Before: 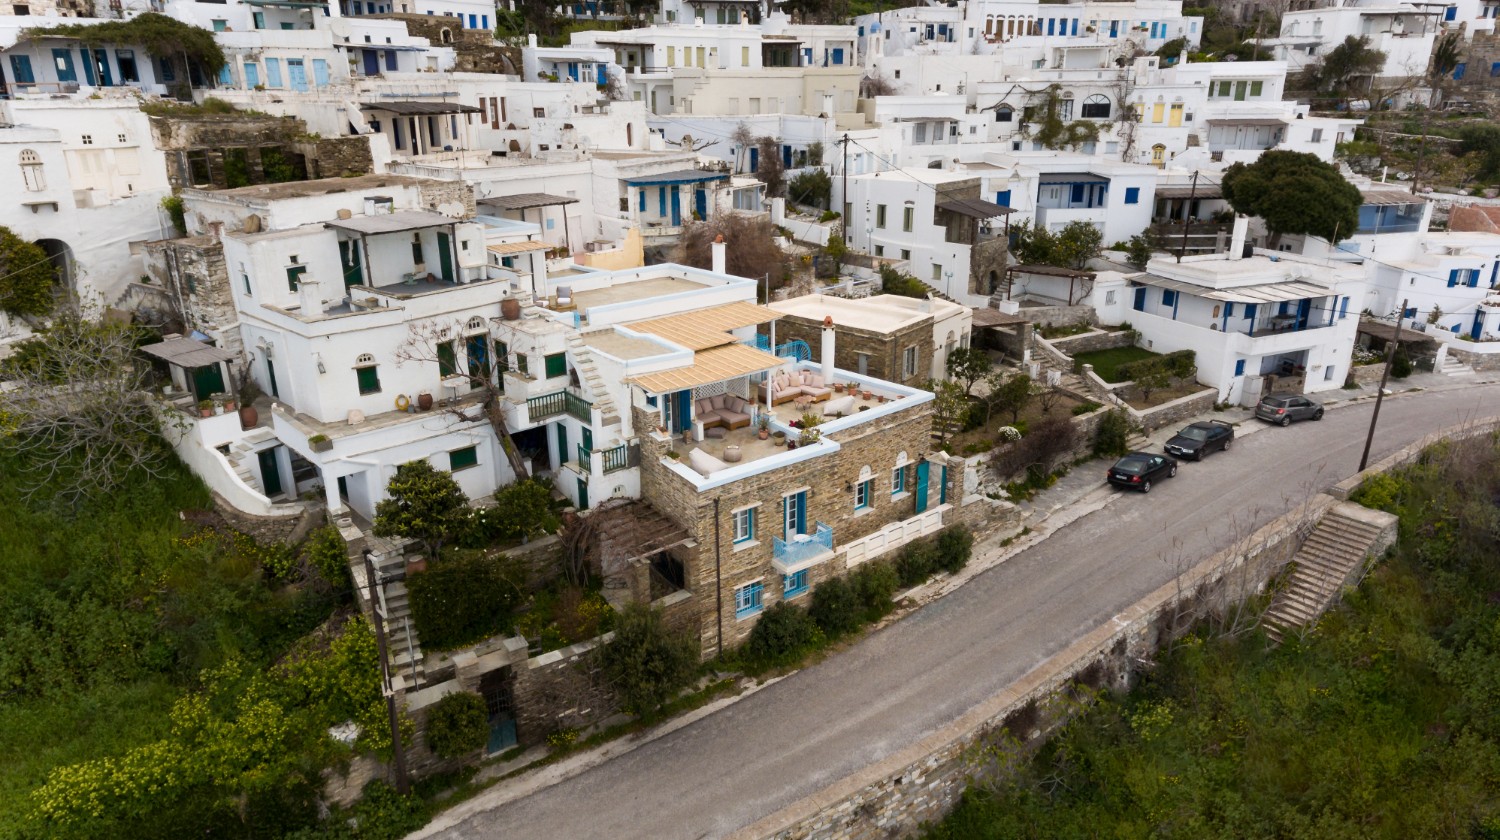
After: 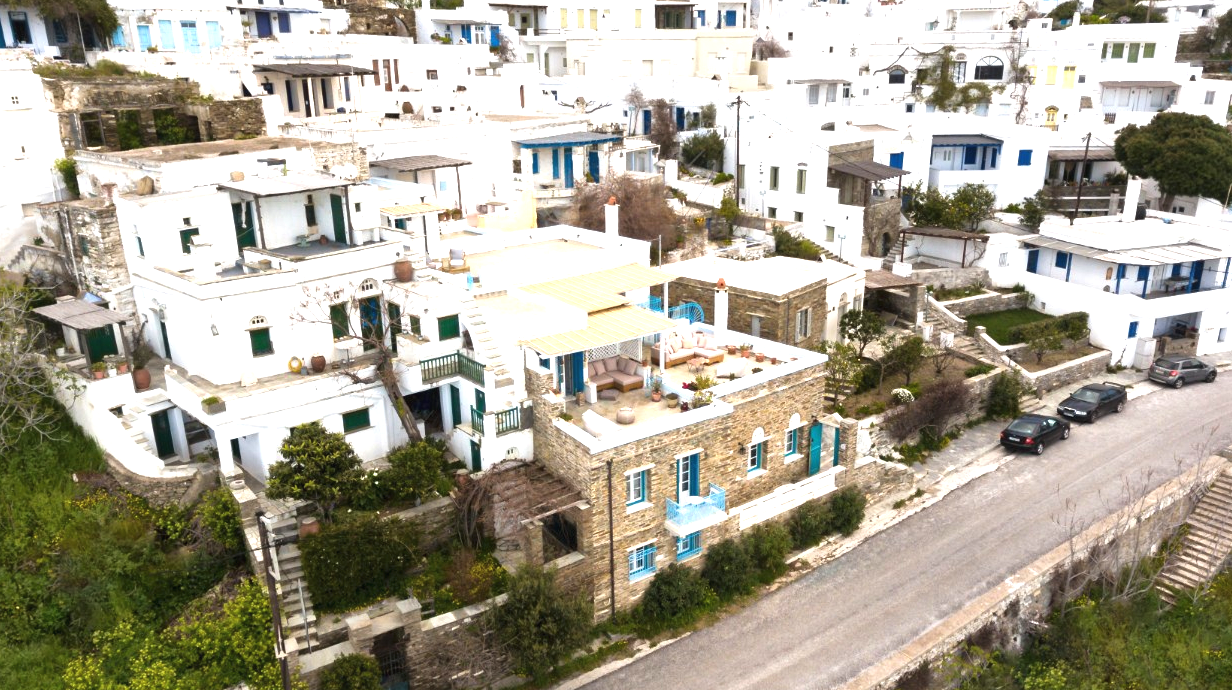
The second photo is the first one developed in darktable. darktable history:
exposure: black level correction -0.002, exposure 1.115 EV, compensate highlight preservation false
crop and rotate: left 7.196%, top 4.574%, right 10.605%, bottom 13.178%
local contrast: mode bilateral grid, contrast 20, coarseness 50, detail 120%, midtone range 0.2
